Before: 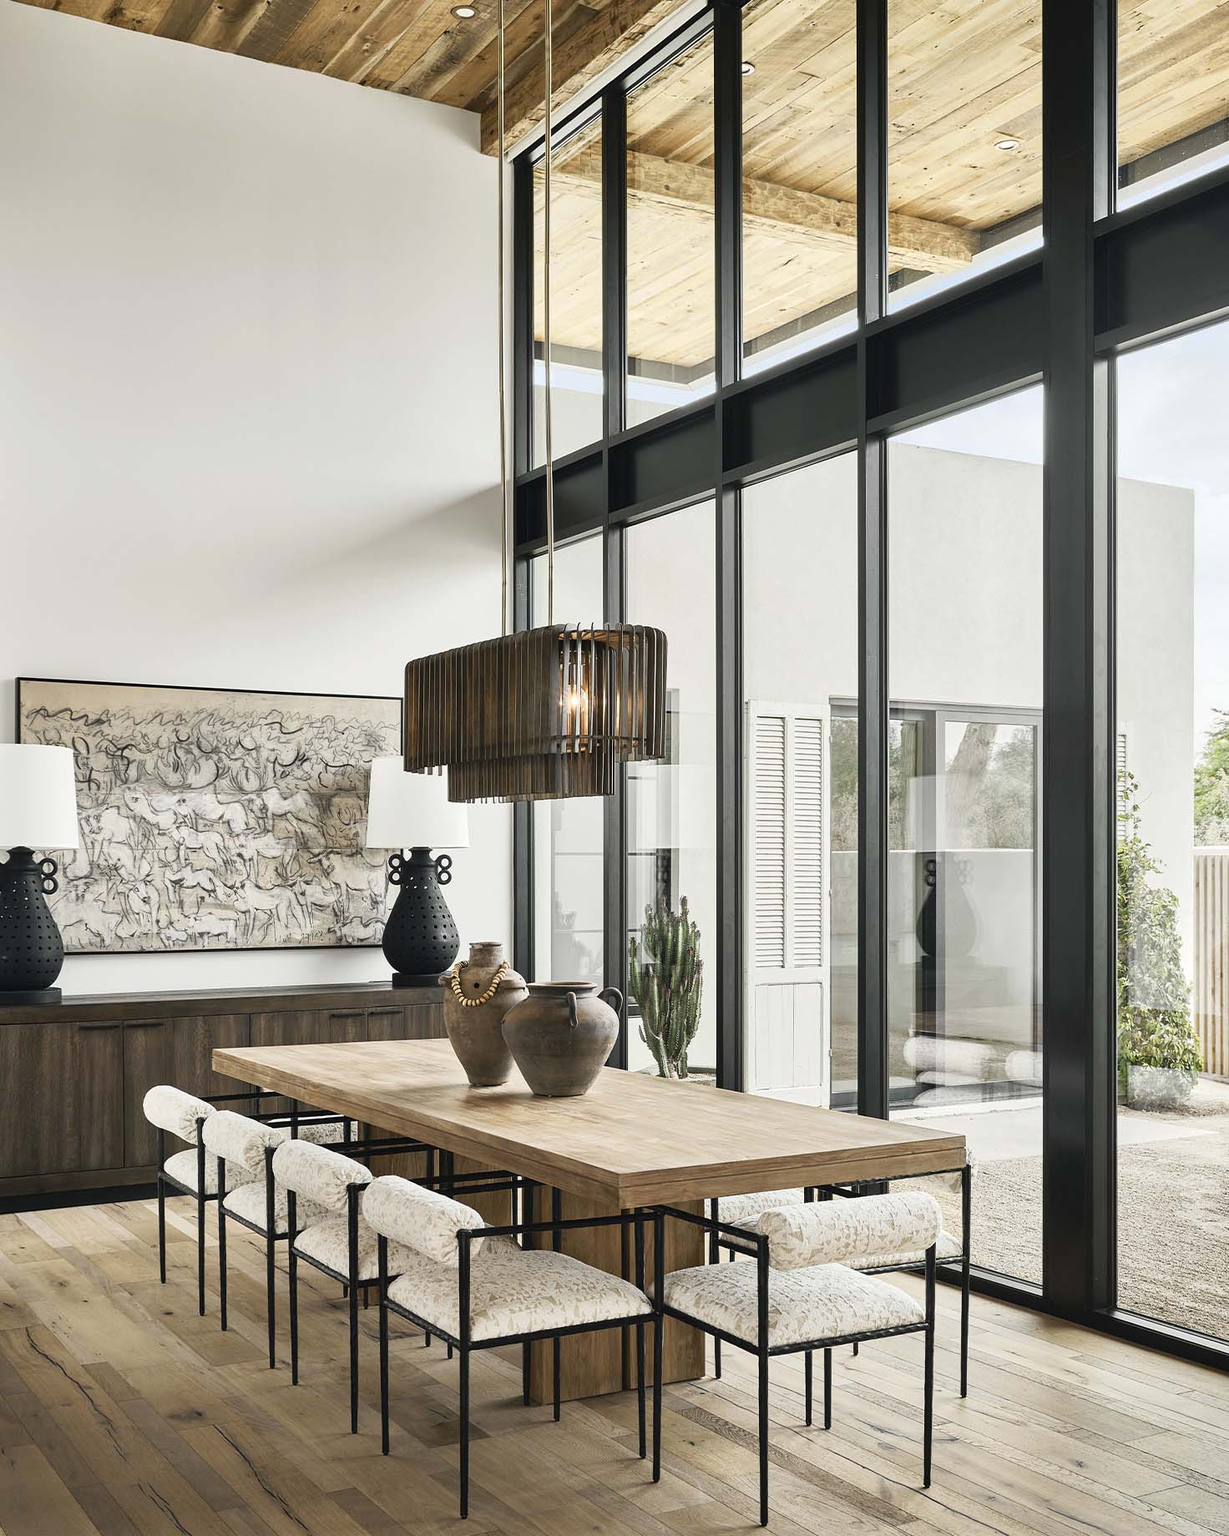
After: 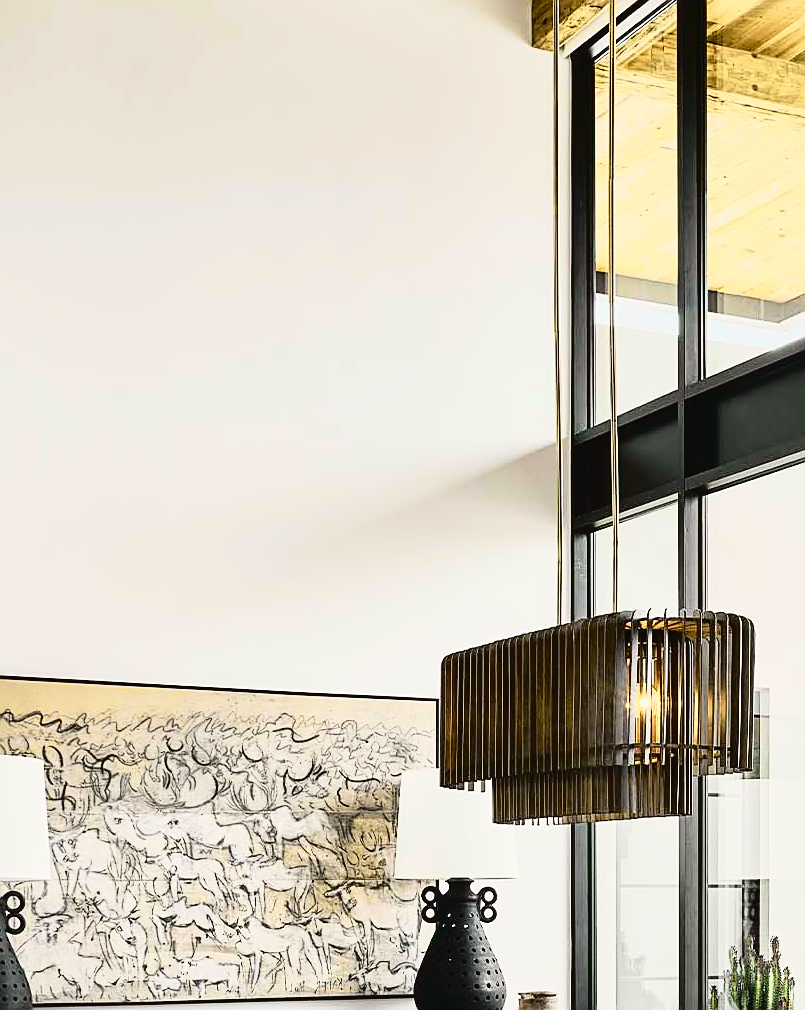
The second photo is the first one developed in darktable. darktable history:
tone curve: curves: ch0 [(0, 0.022) (0.177, 0.086) (0.392, 0.438) (0.704, 0.844) (0.858, 0.938) (1, 0.981)]; ch1 [(0, 0) (0.402, 0.36) (0.476, 0.456) (0.498, 0.501) (0.518, 0.521) (0.58, 0.598) (0.619, 0.65) (0.692, 0.737) (1, 1)]; ch2 [(0, 0) (0.415, 0.438) (0.483, 0.499) (0.503, 0.507) (0.526, 0.537) (0.563, 0.624) (0.626, 0.714) (0.699, 0.753) (0.997, 0.858)], color space Lab, independent channels
crop and rotate: left 3.047%, top 7.509%, right 42.236%, bottom 37.598%
sharpen: on, module defaults
